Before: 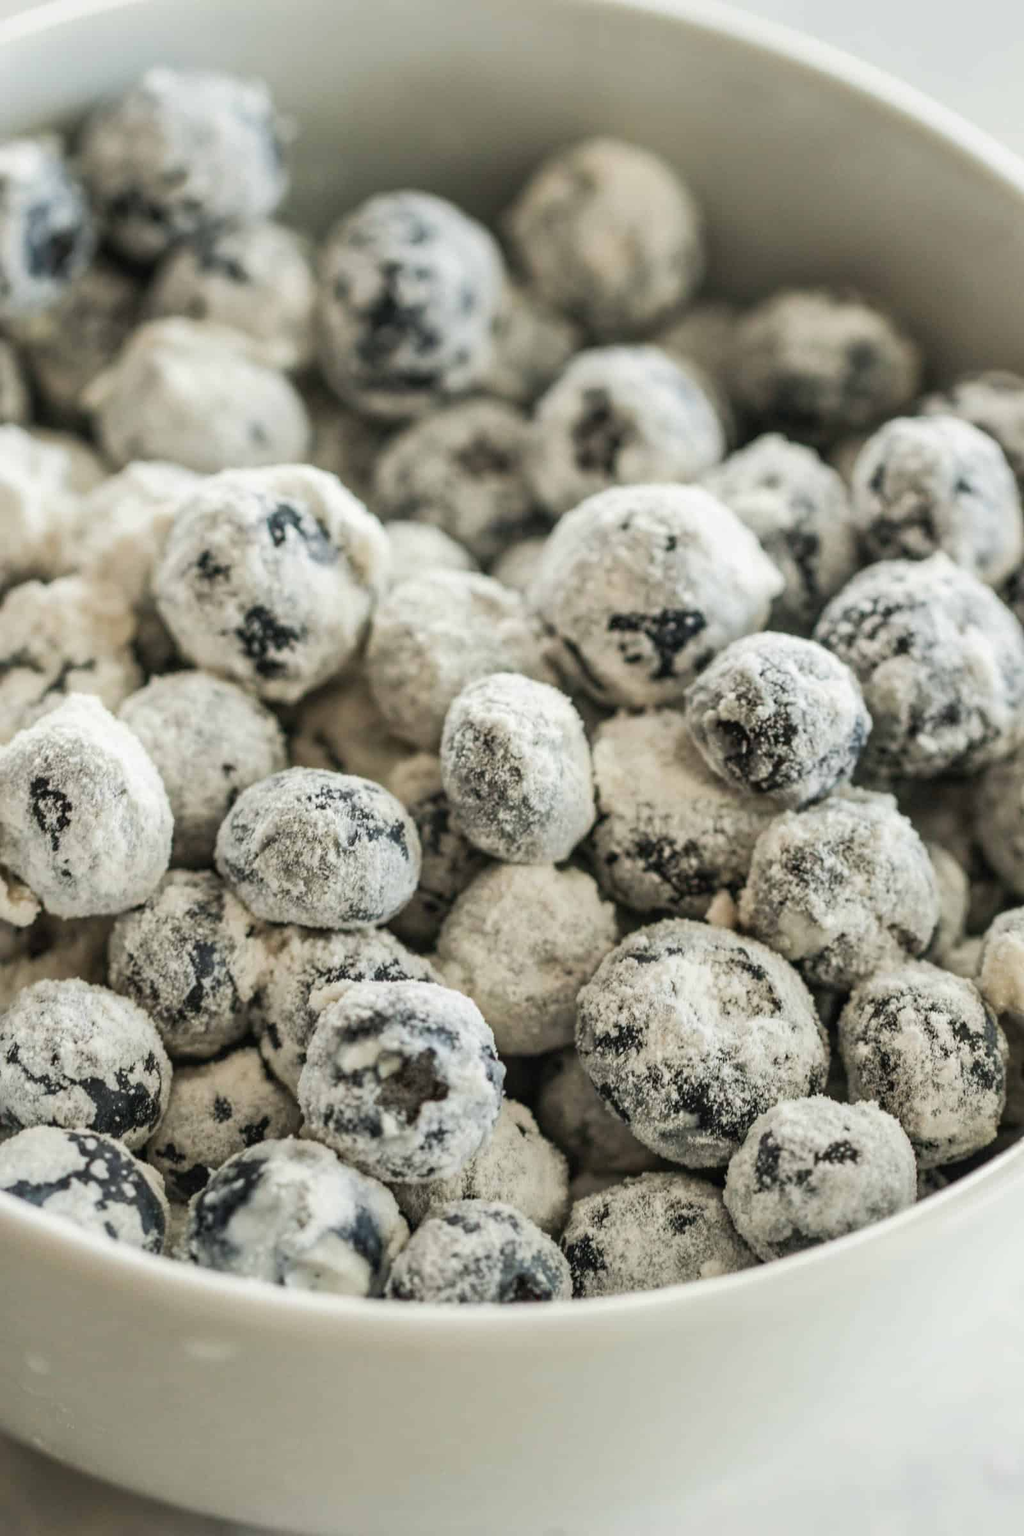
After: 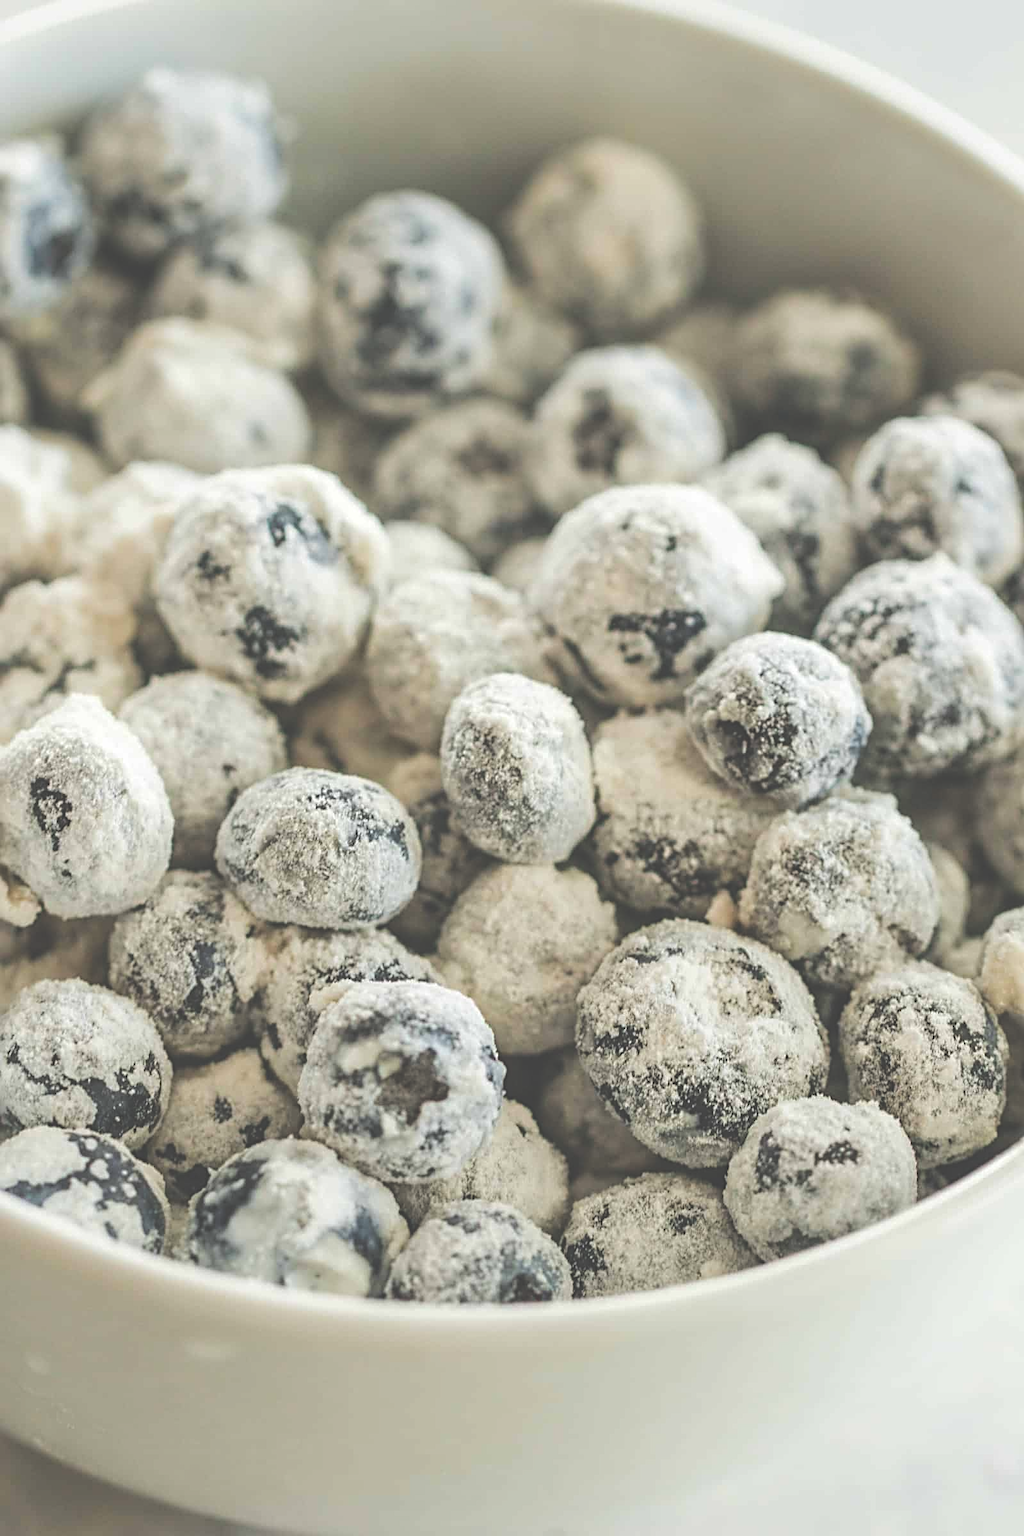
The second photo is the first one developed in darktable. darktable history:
exposure: black level correction -0.04, exposure 0.064 EV, compensate highlight preservation false
sharpen: radius 3.115
color balance rgb: linear chroma grading › global chroma 8.686%, perceptual saturation grading › global saturation 0.967%, perceptual brilliance grading › mid-tones 11.099%, perceptual brilliance grading › shadows 15.494%
